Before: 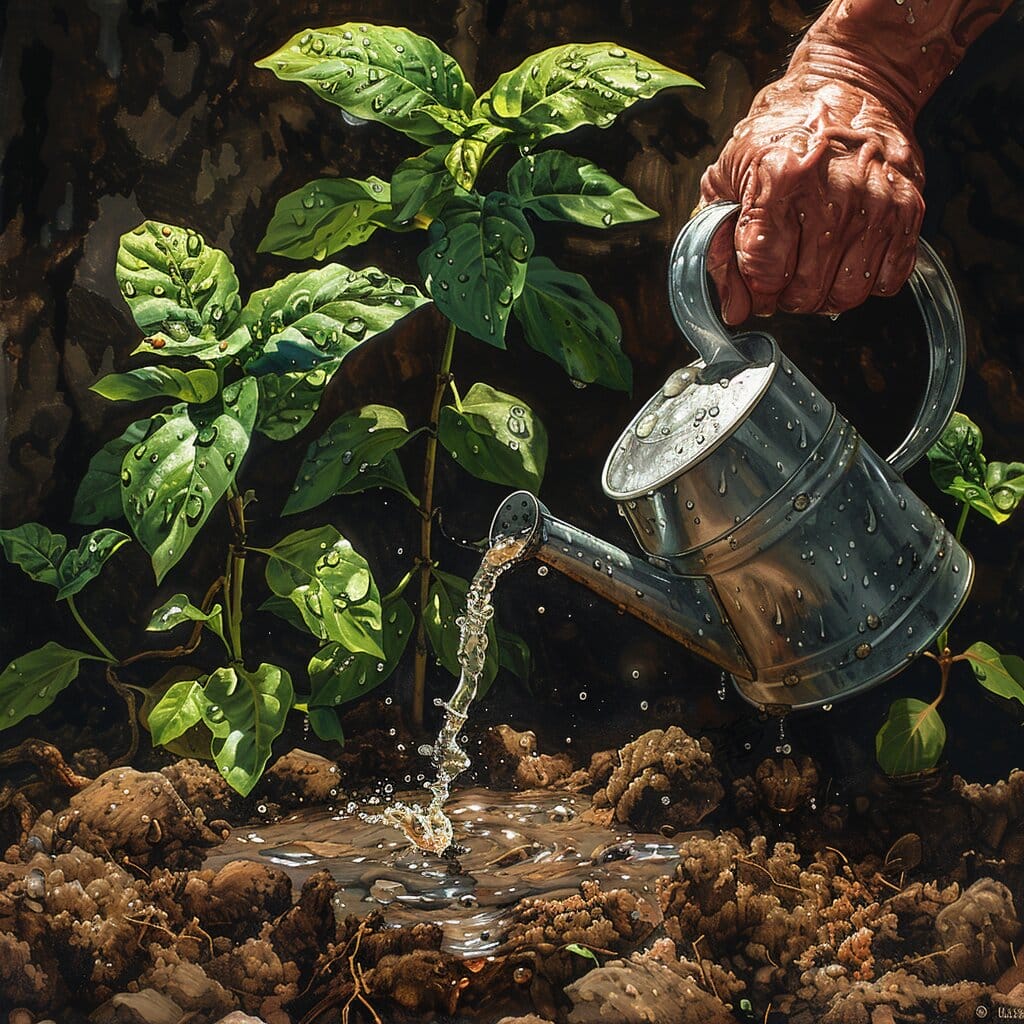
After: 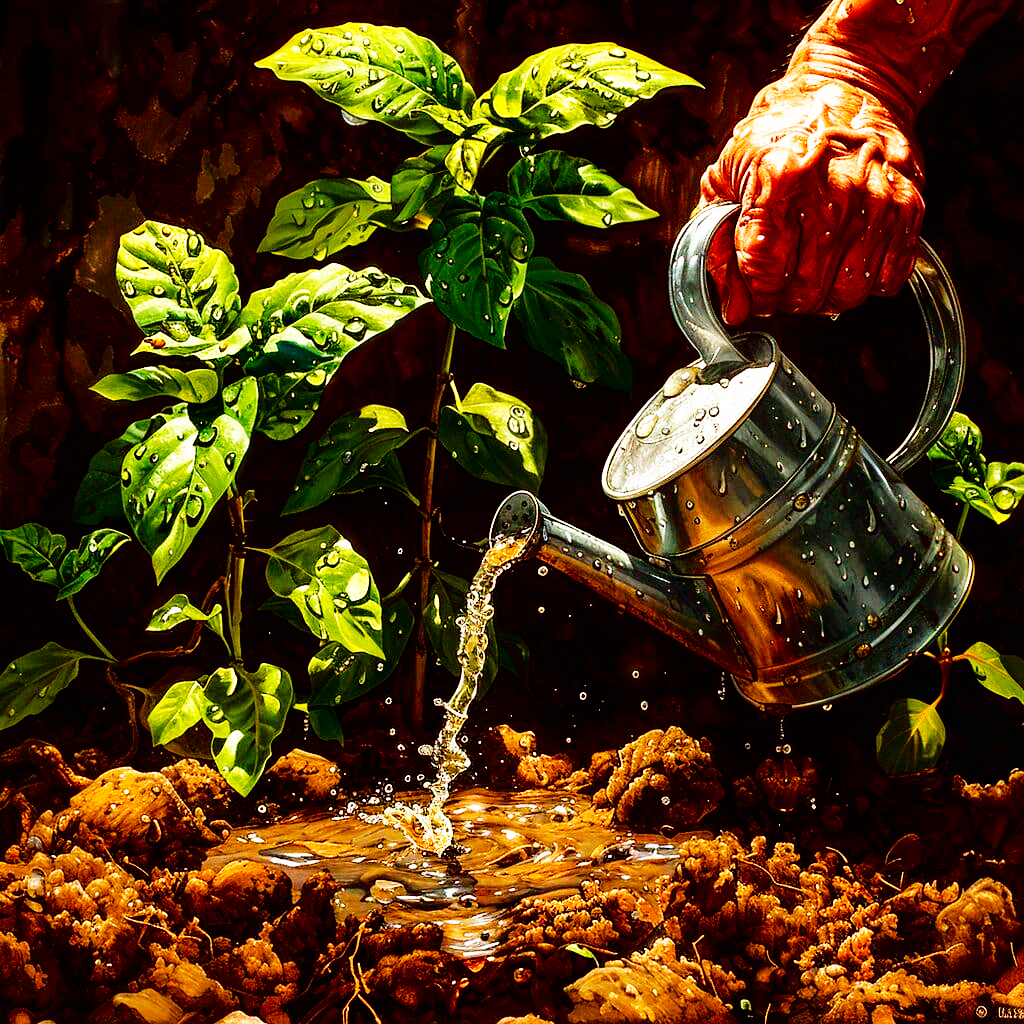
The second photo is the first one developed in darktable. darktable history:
white balance: red 1, blue 1
base curve: curves: ch0 [(0, 0) (0.007, 0.004) (0.027, 0.03) (0.046, 0.07) (0.207, 0.54) (0.442, 0.872) (0.673, 0.972) (1, 1)], preserve colors none
fill light: exposure -2 EV, width 8.6
rgb levels: mode RGB, independent channels, levels [[0, 0.5, 1], [0, 0.521, 1], [0, 0.536, 1]]
color balance rgb: perceptual saturation grading › global saturation 20%, perceptual saturation grading › highlights -25%, perceptual saturation grading › shadows 25%, global vibrance 50%
contrast brightness saturation: saturation -0.05
